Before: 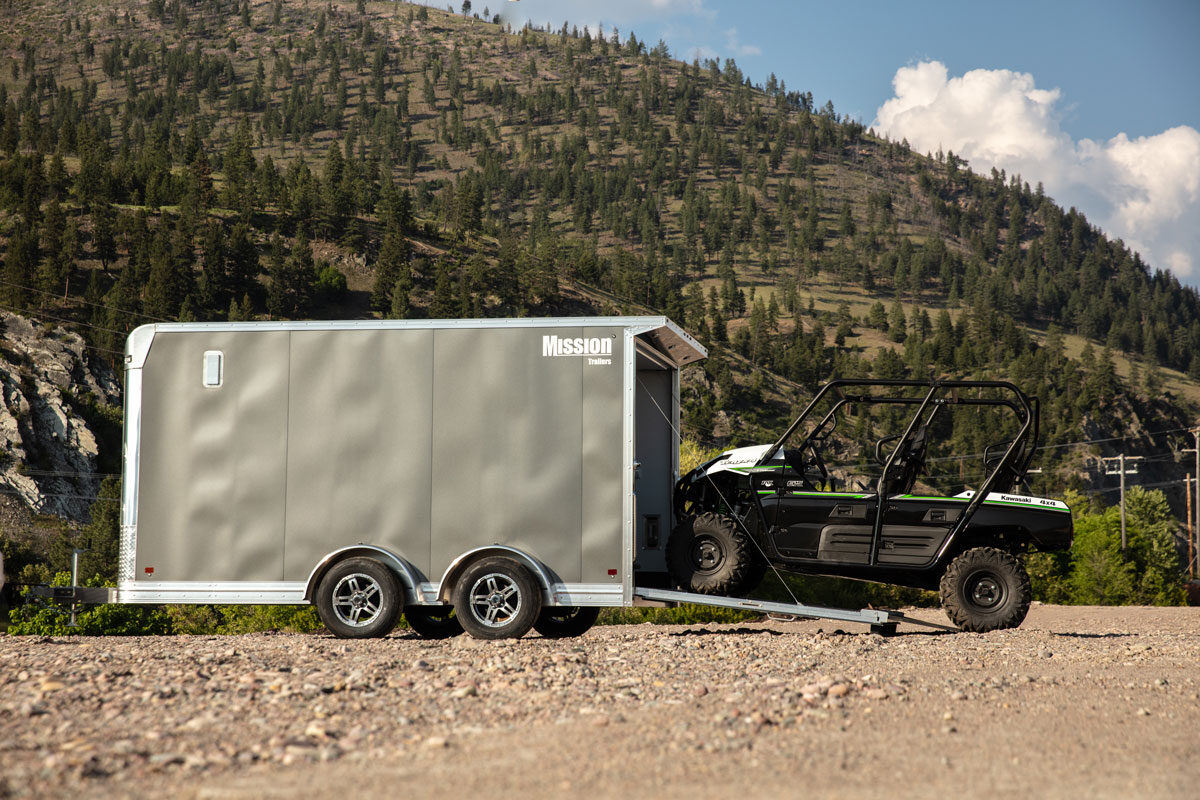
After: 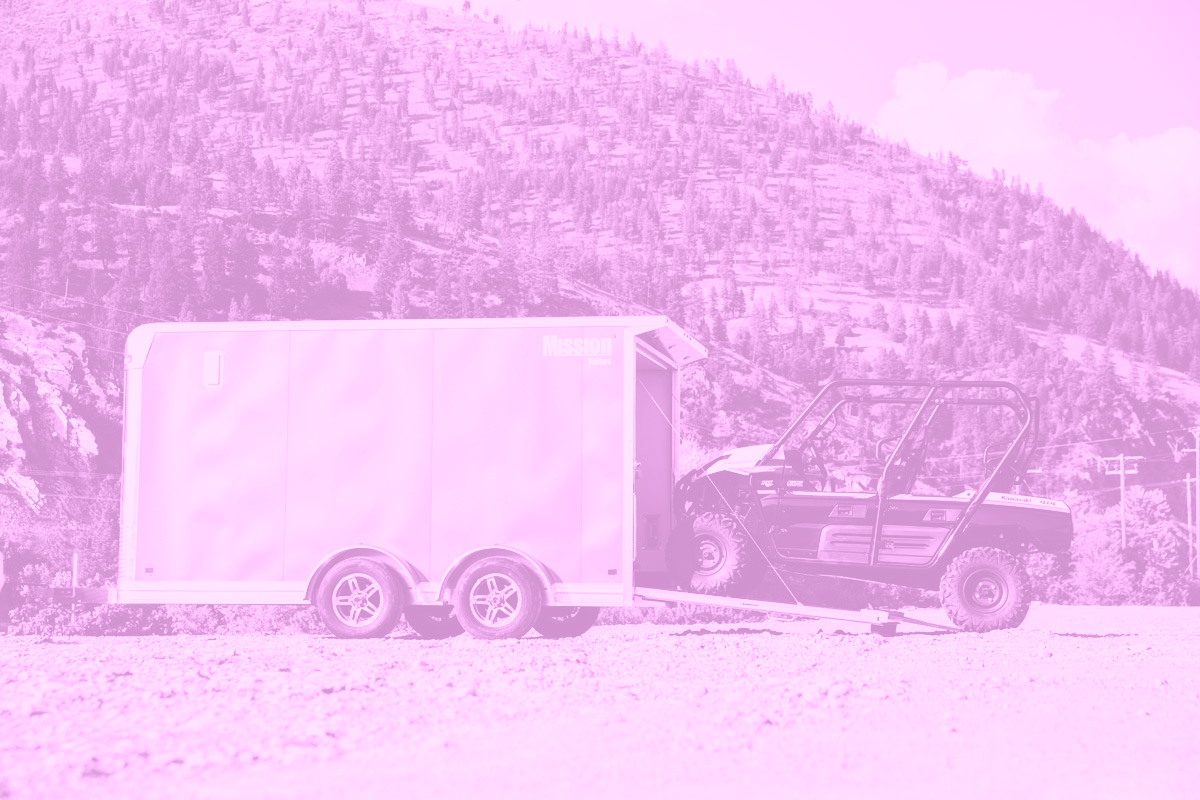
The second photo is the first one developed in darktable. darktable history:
base curve: curves: ch0 [(0, 0) (0.028, 0.03) (0.121, 0.232) (0.46, 0.748) (0.859, 0.968) (1, 1)]
colorize: hue 331.2°, saturation 75%, source mix 30.28%, lightness 70.52%, version 1
